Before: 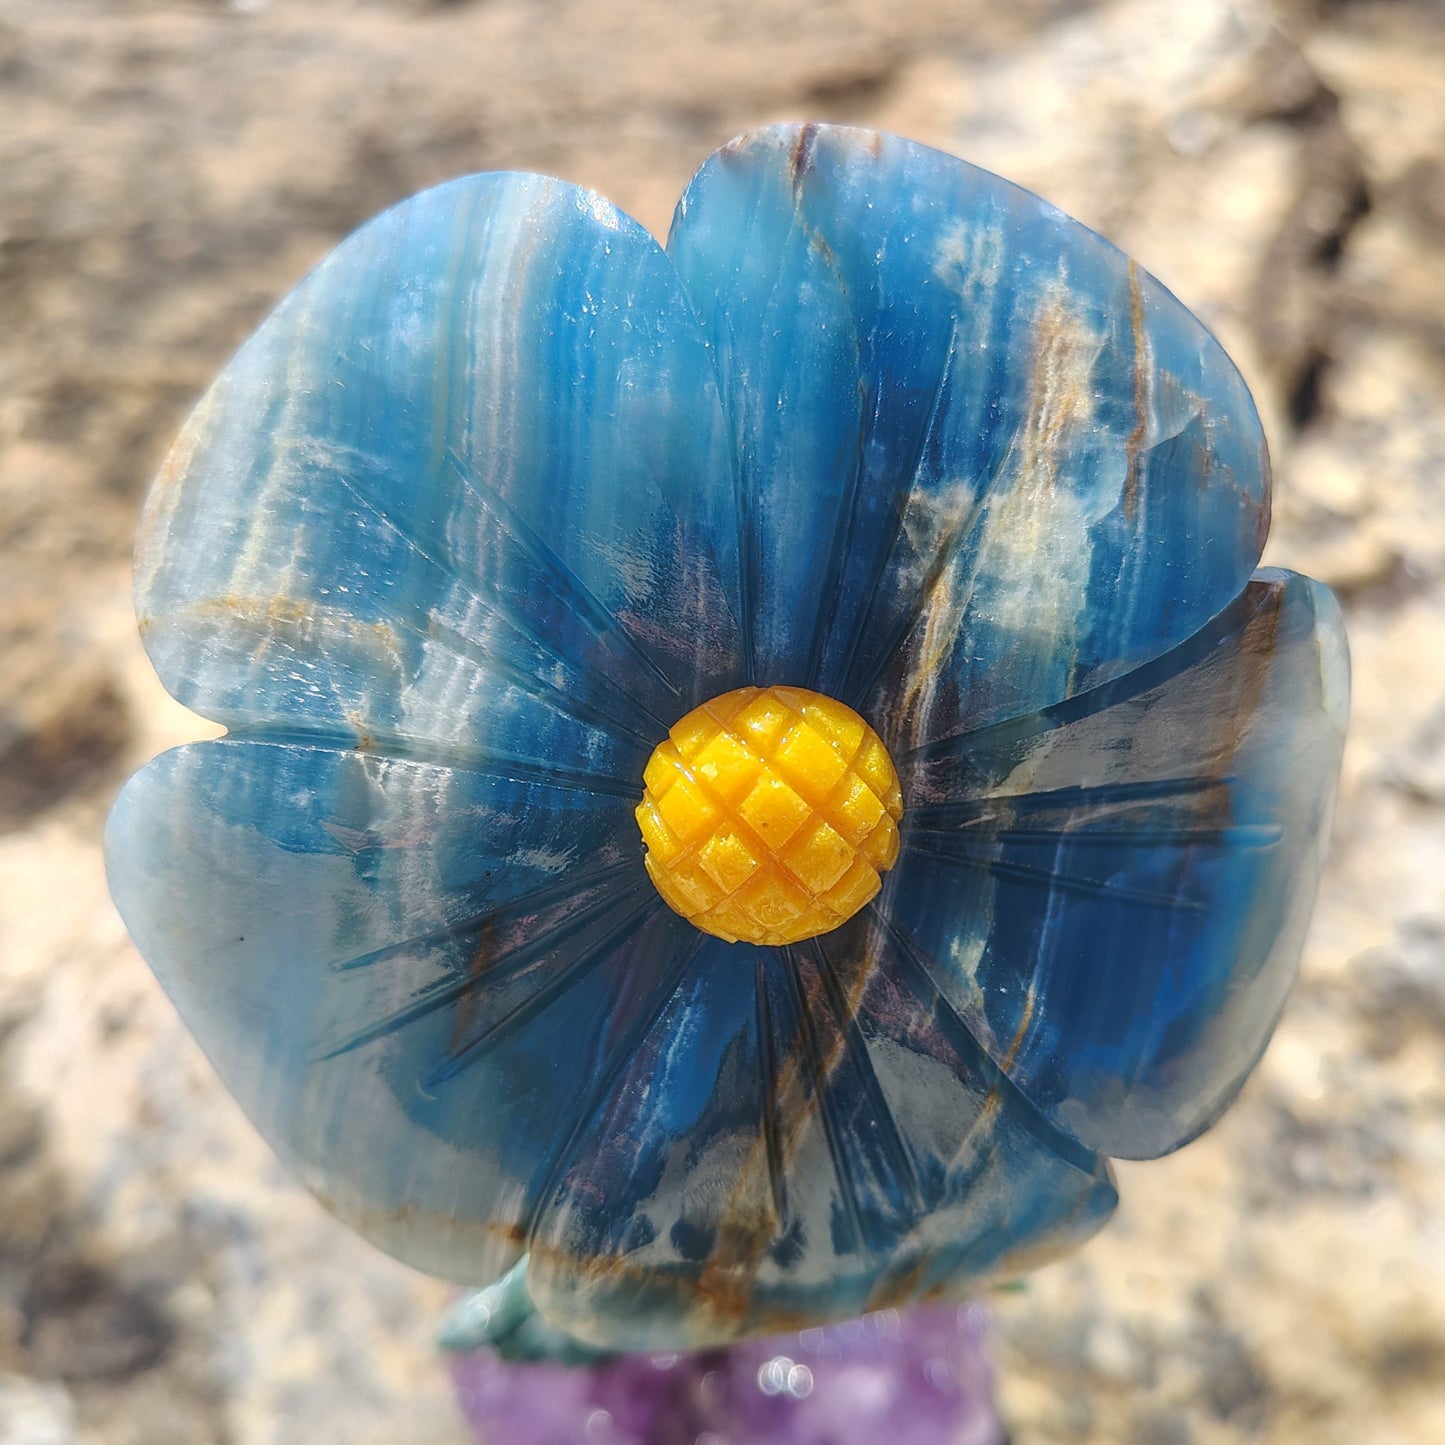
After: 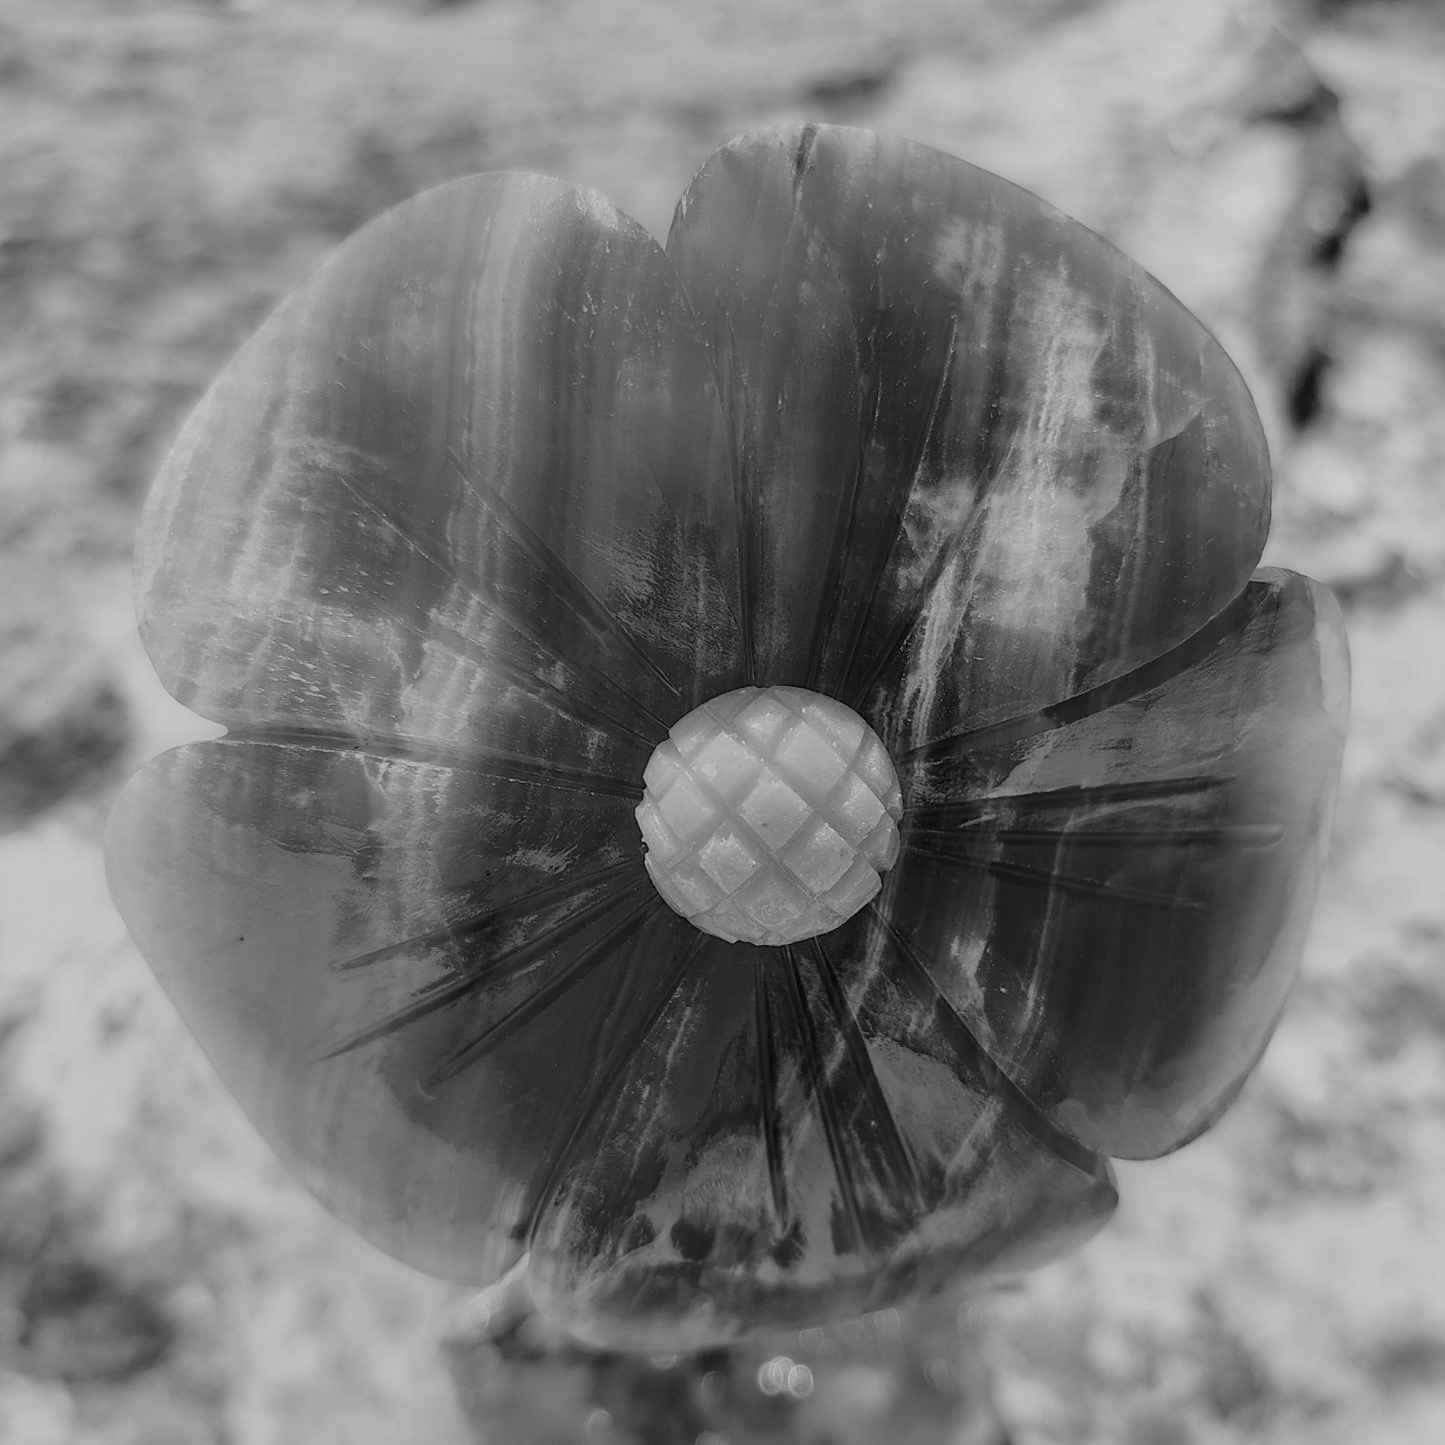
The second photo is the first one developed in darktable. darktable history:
filmic rgb: black relative exposure -7.75 EV, white relative exposure 4.4 EV, threshold 3 EV, hardness 3.76, latitude 38.11%, contrast 0.966, highlights saturation mix 10%, shadows ↔ highlights balance 4.59%, color science v4 (2020), enable highlight reconstruction true
monochrome: a 26.22, b 42.67, size 0.8
